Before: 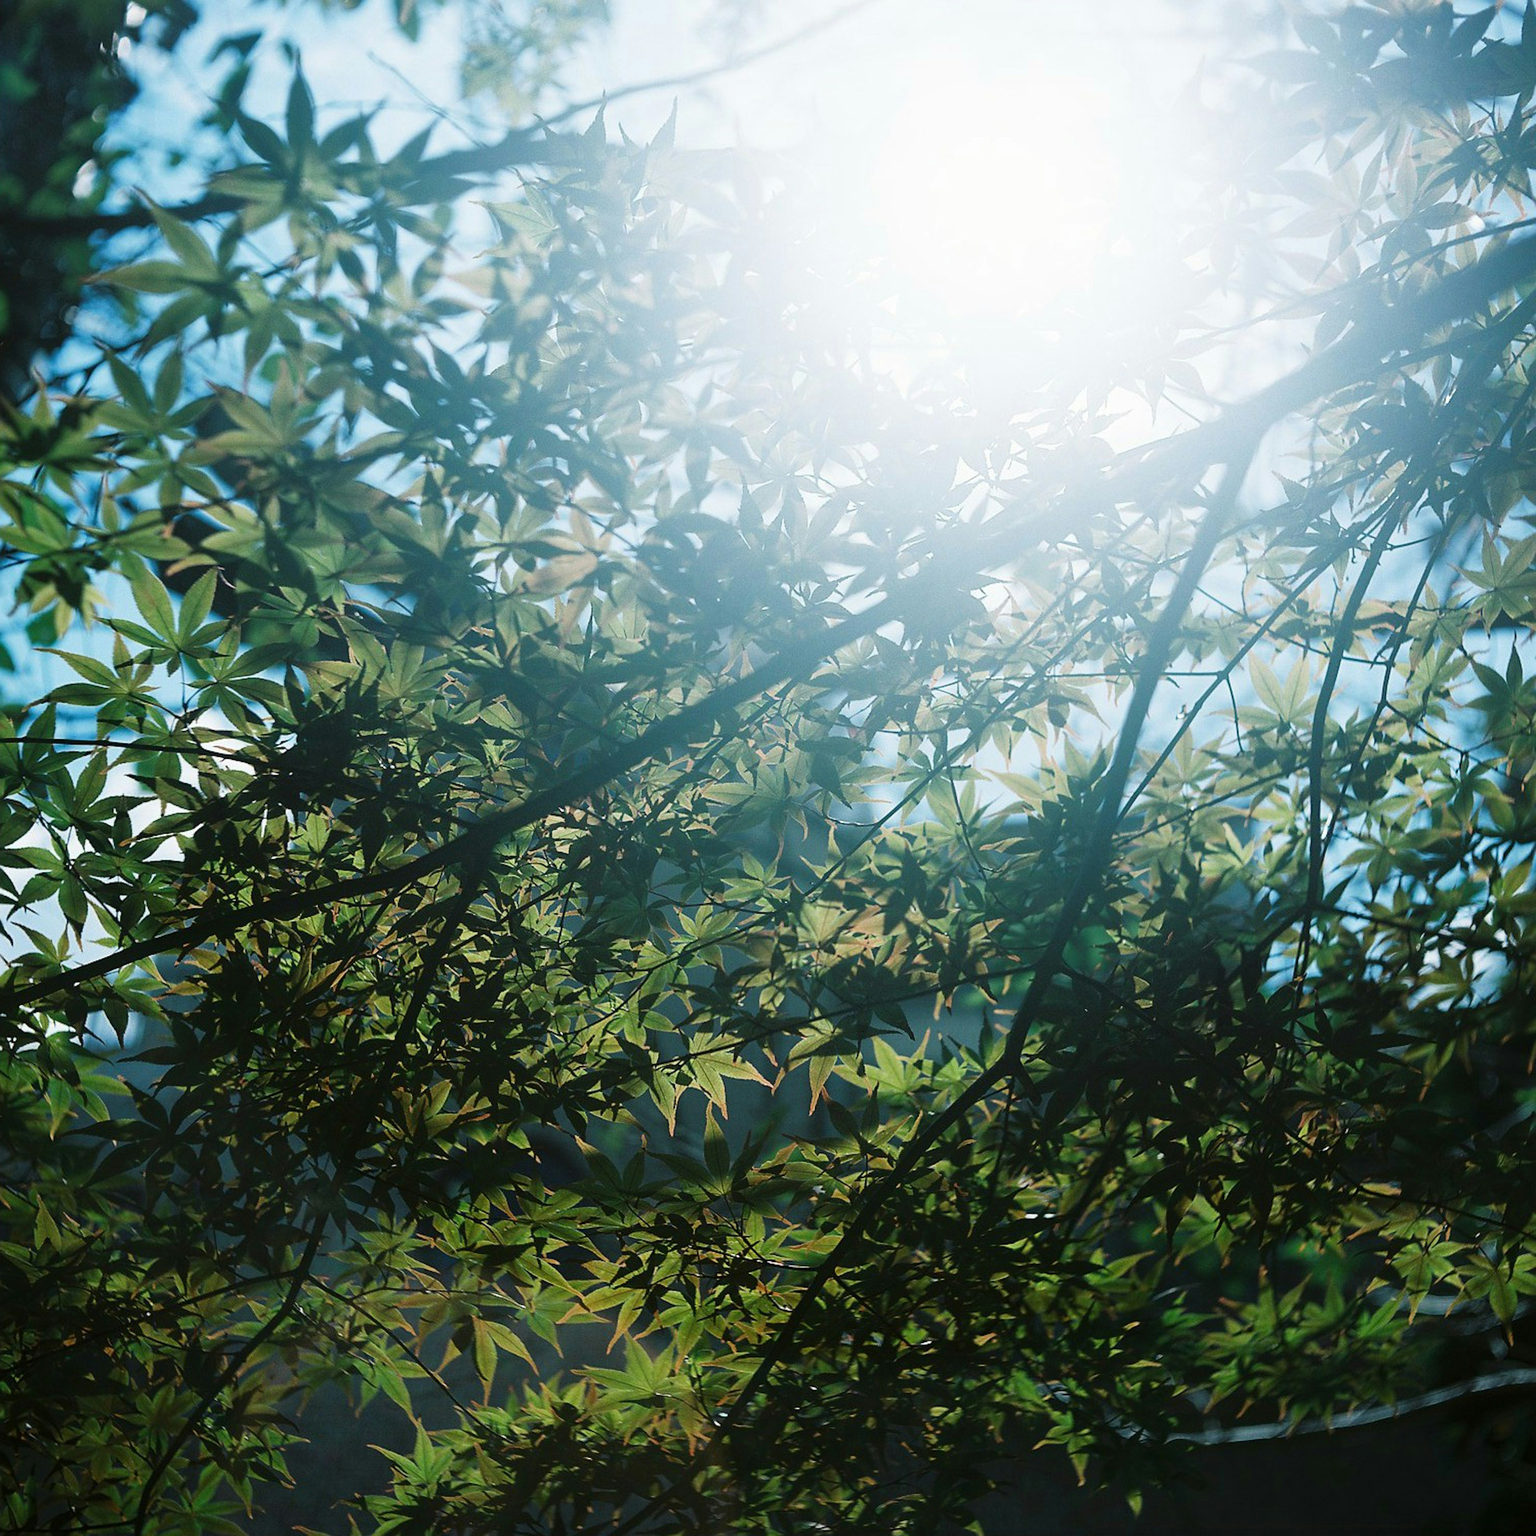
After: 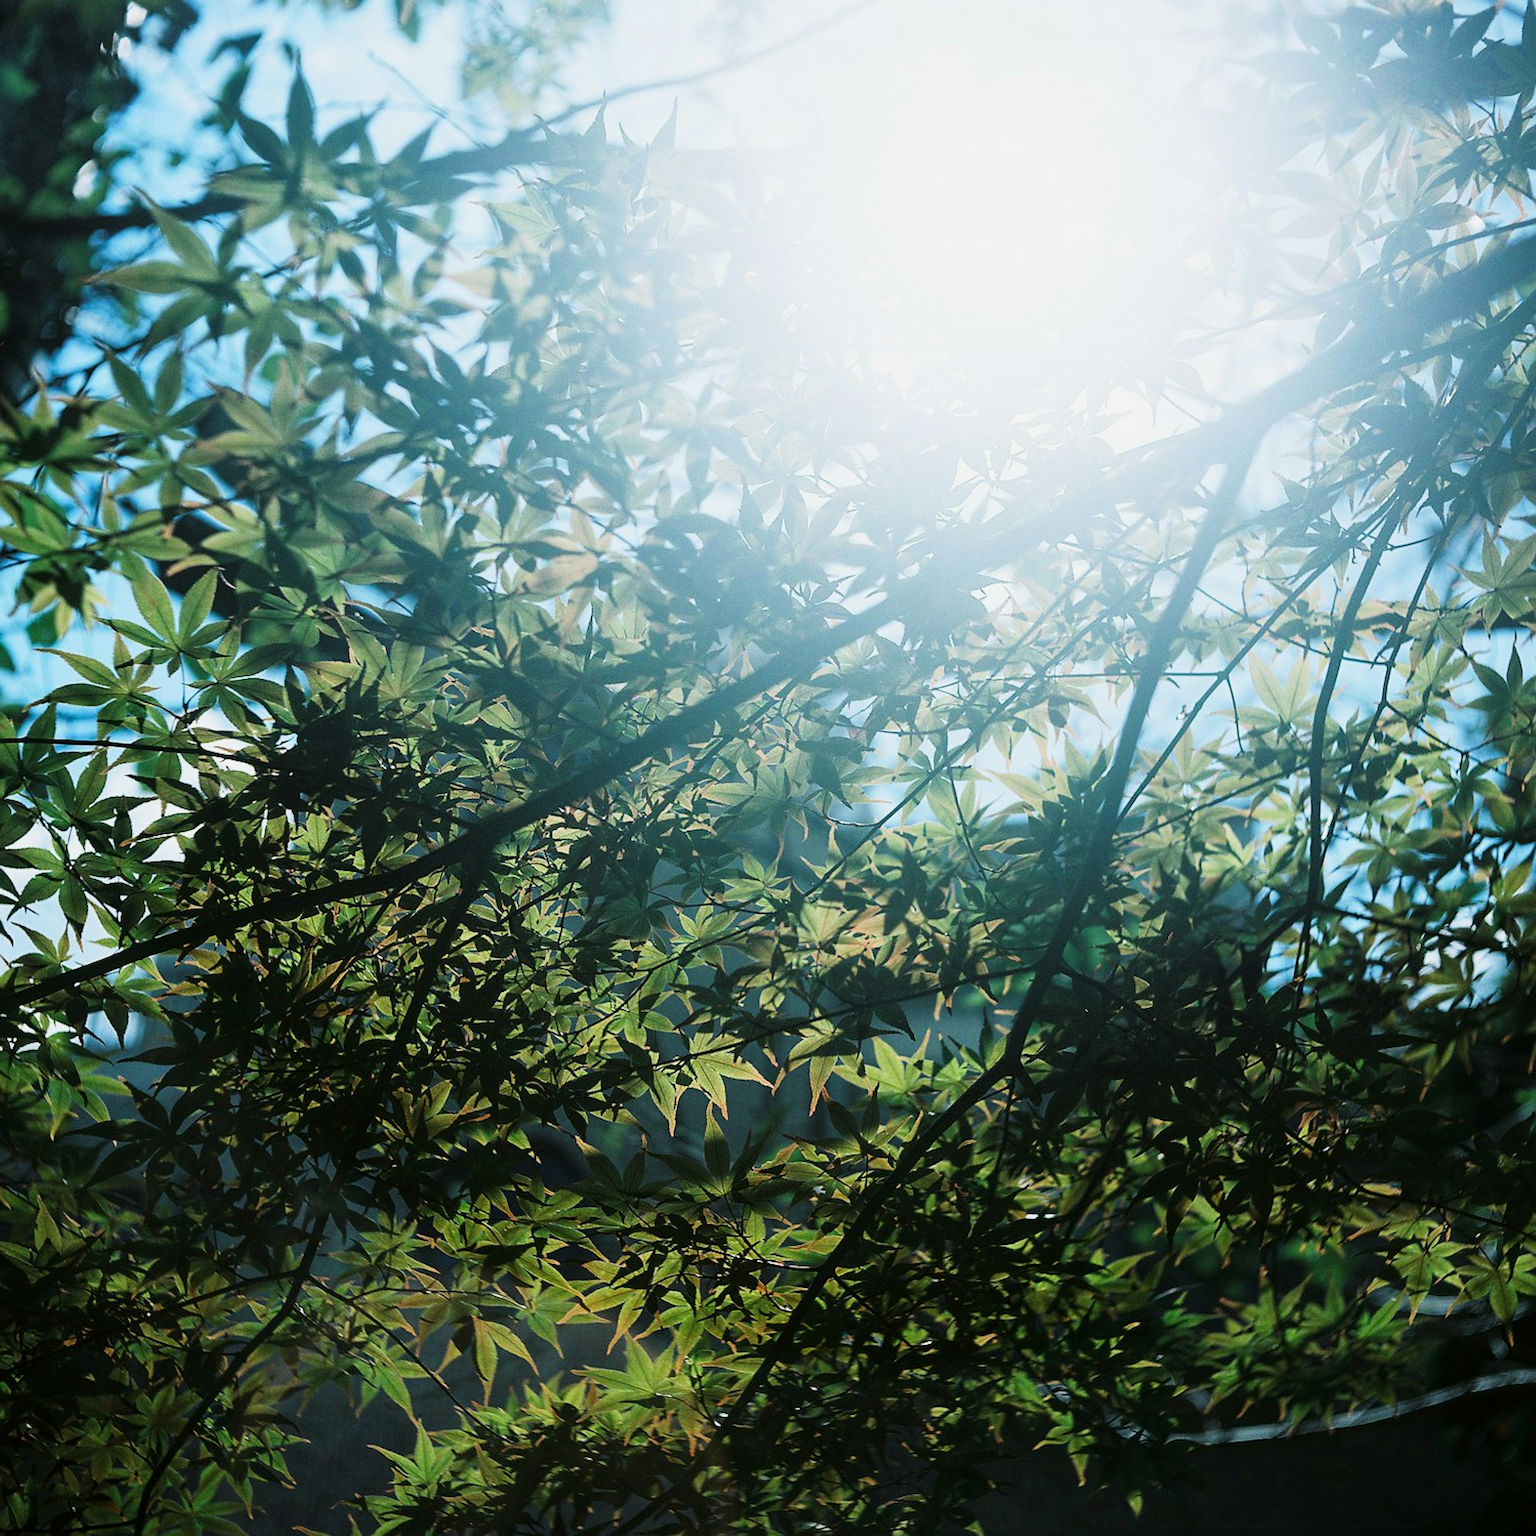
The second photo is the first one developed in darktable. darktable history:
tone curve: curves: ch0 [(0, 0.012) (0.052, 0.04) (0.107, 0.086) (0.269, 0.266) (0.471, 0.503) (0.731, 0.771) (0.921, 0.909) (0.999, 0.951)]; ch1 [(0, 0) (0.339, 0.298) (0.402, 0.363) (0.444, 0.415) (0.485, 0.469) (0.494, 0.493) (0.504, 0.501) (0.525, 0.534) (0.555, 0.593) (0.594, 0.648) (1, 1)]; ch2 [(0, 0) (0.48, 0.48) (0.504, 0.5) (0.535, 0.557) (0.581, 0.623) (0.649, 0.683) (0.824, 0.815) (1, 1)], color space Lab, linked channels, preserve colors none
local contrast: highlights 103%, shadows 100%, detail 120%, midtone range 0.2
